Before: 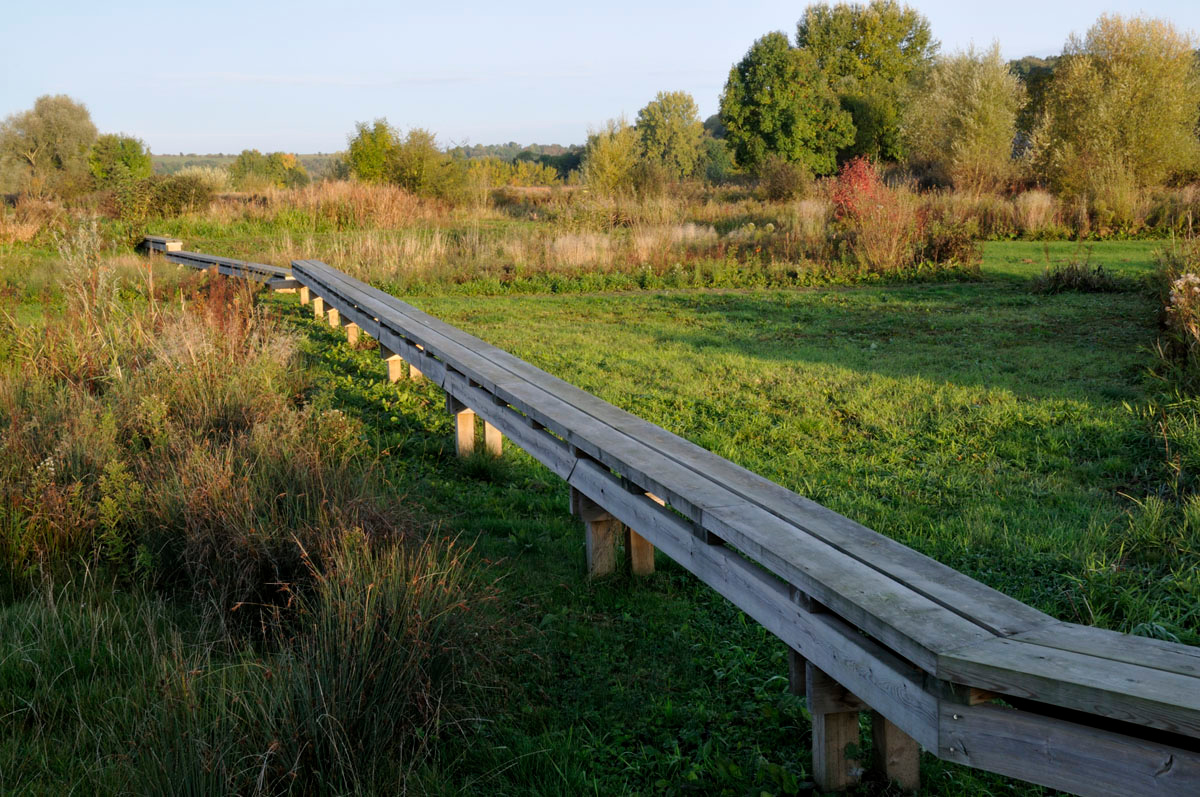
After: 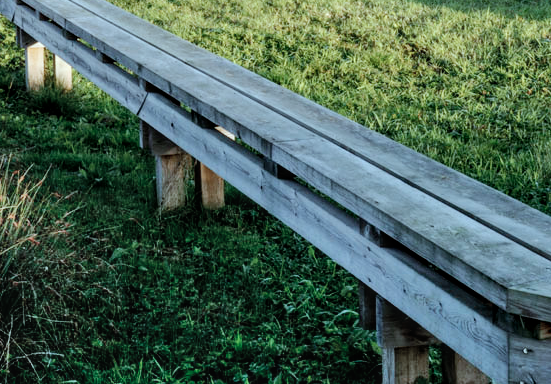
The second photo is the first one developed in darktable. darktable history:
local contrast: on, module defaults
exposure: black level correction 0.001, exposure 0.499 EV, compensate highlight preservation false
tone curve: curves: ch0 [(0, 0.019) (0.066, 0.043) (0.189, 0.182) (0.368, 0.407) (0.501, 0.564) (0.677, 0.729) (0.851, 0.861) (0.997, 0.959)]; ch1 [(0, 0) (0.187, 0.121) (0.388, 0.346) (0.437, 0.409) (0.474, 0.472) (0.499, 0.501) (0.514, 0.515) (0.542, 0.557) (0.645, 0.686) (0.812, 0.856) (1, 1)]; ch2 [(0, 0) (0.246, 0.214) (0.421, 0.427) (0.459, 0.484) (0.5, 0.504) (0.518, 0.523) (0.529, 0.548) (0.56, 0.576) (0.607, 0.63) (0.744, 0.734) (0.867, 0.821) (0.993, 0.889)], preserve colors none
shadows and highlights: shadows 59.83, highlights -60.12, soften with gaussian
crop: left 35.845%, top 45.926%, right 18.214%, bottom 5.872%
contrast brightness saturation: contrast 0.03, brightness -0.037
color correction: highlights a* -13.1, highlights b* -17.92, saturation 0.699
